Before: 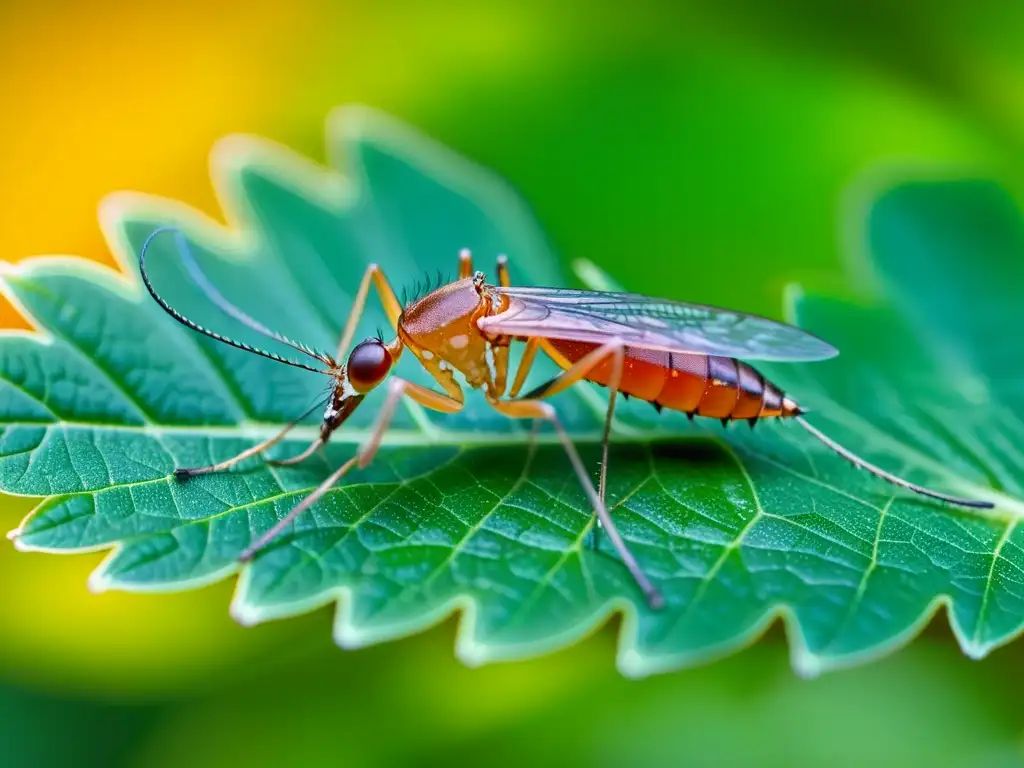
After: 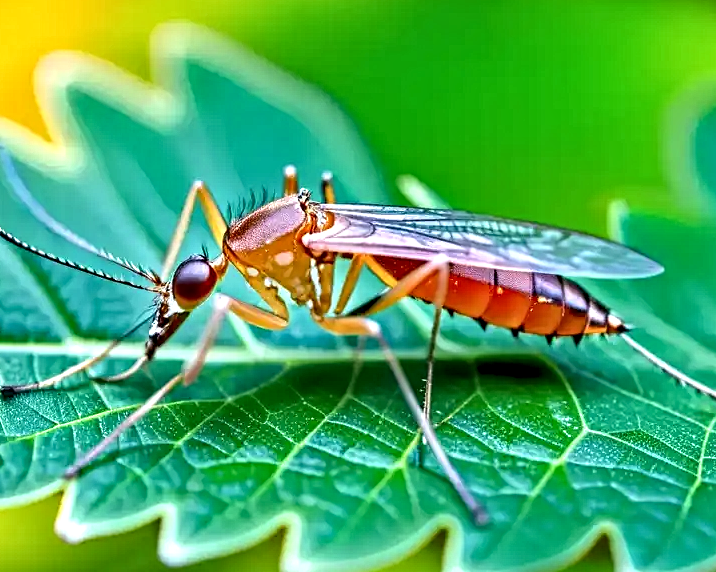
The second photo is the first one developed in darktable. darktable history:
exposure: black level correction 0, exposure 0.399 EV, compensate highlight preservation false
crop and rotate: left 17.11%, top 10.84%, right 12.885%, bottom 14.631%
contrast equalizer: y [[0.5, 0.542, 0.583, 0.625, 0.667, 0.708], [0.5 ×6], [0.5 ×6], [0 ×6], [0 ×6]]
